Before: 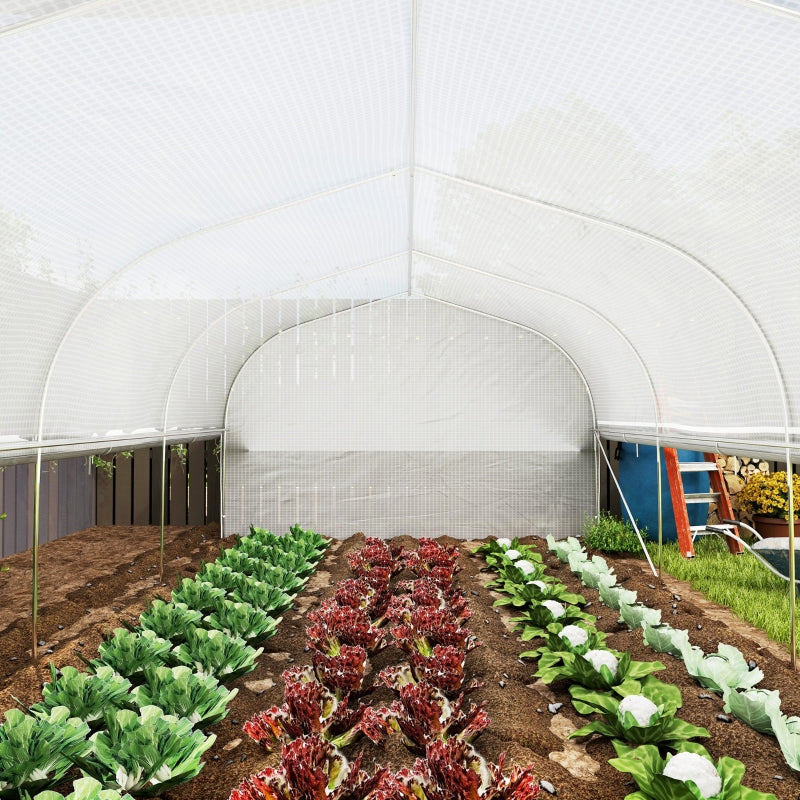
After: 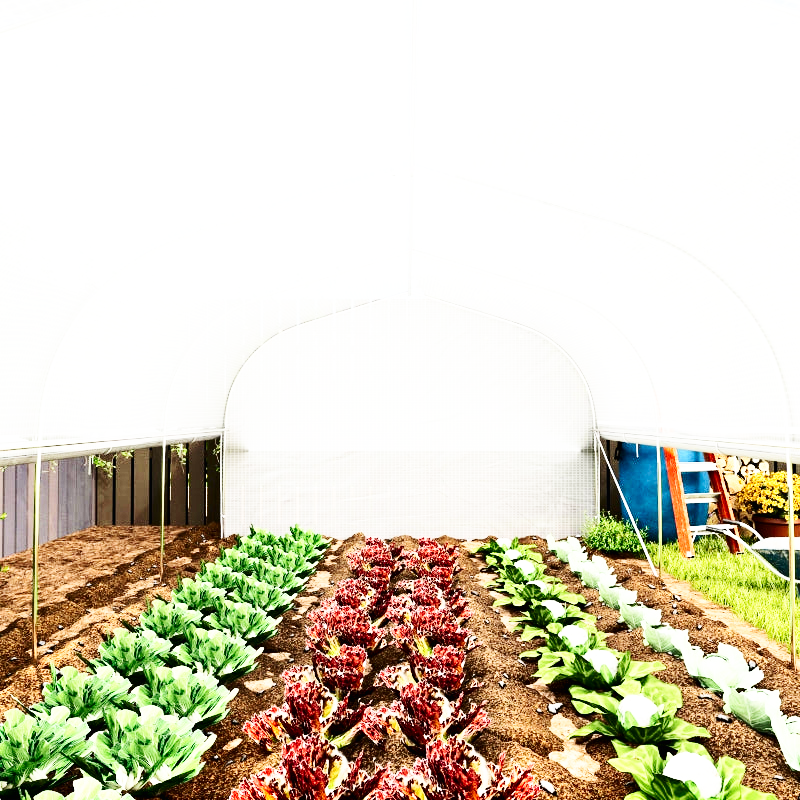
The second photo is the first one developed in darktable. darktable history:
base curve: curves: ch0 [(0, 0.003) (0.001, 0.002) (0.006, 0.004) (0.02, 0.022) (0.048, 0.086) (0.094, 0.234) (0.162, 0.431) (0.258, 0.629) (0.385, 0.8) (0.548, 0.918) (0.751, 0.988) (1, 1)], exposure shift 0.01, preserve colors none
contrast brightness saturation: contrast 0.281
